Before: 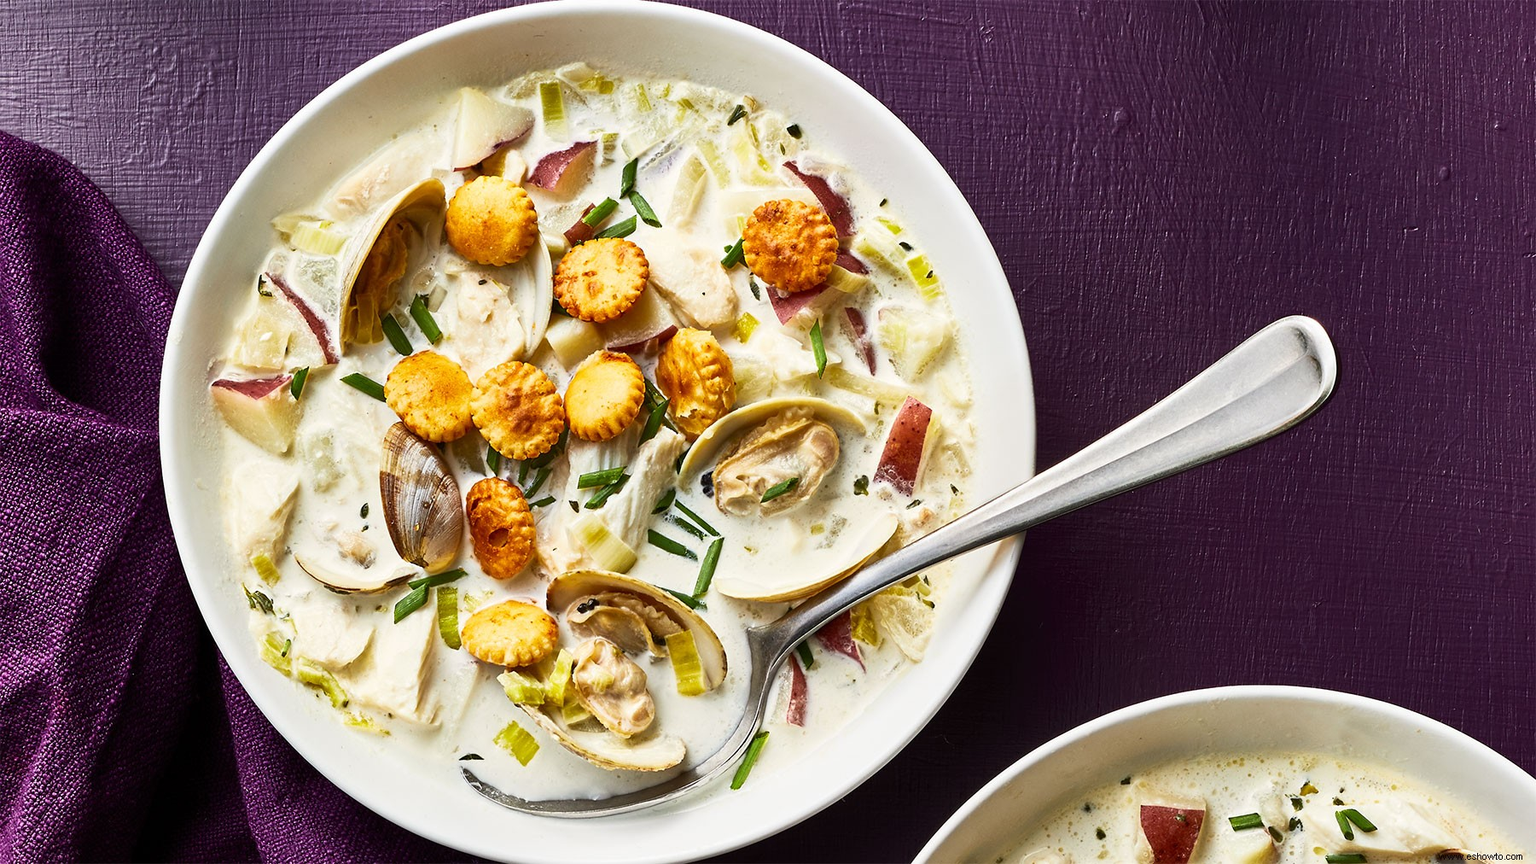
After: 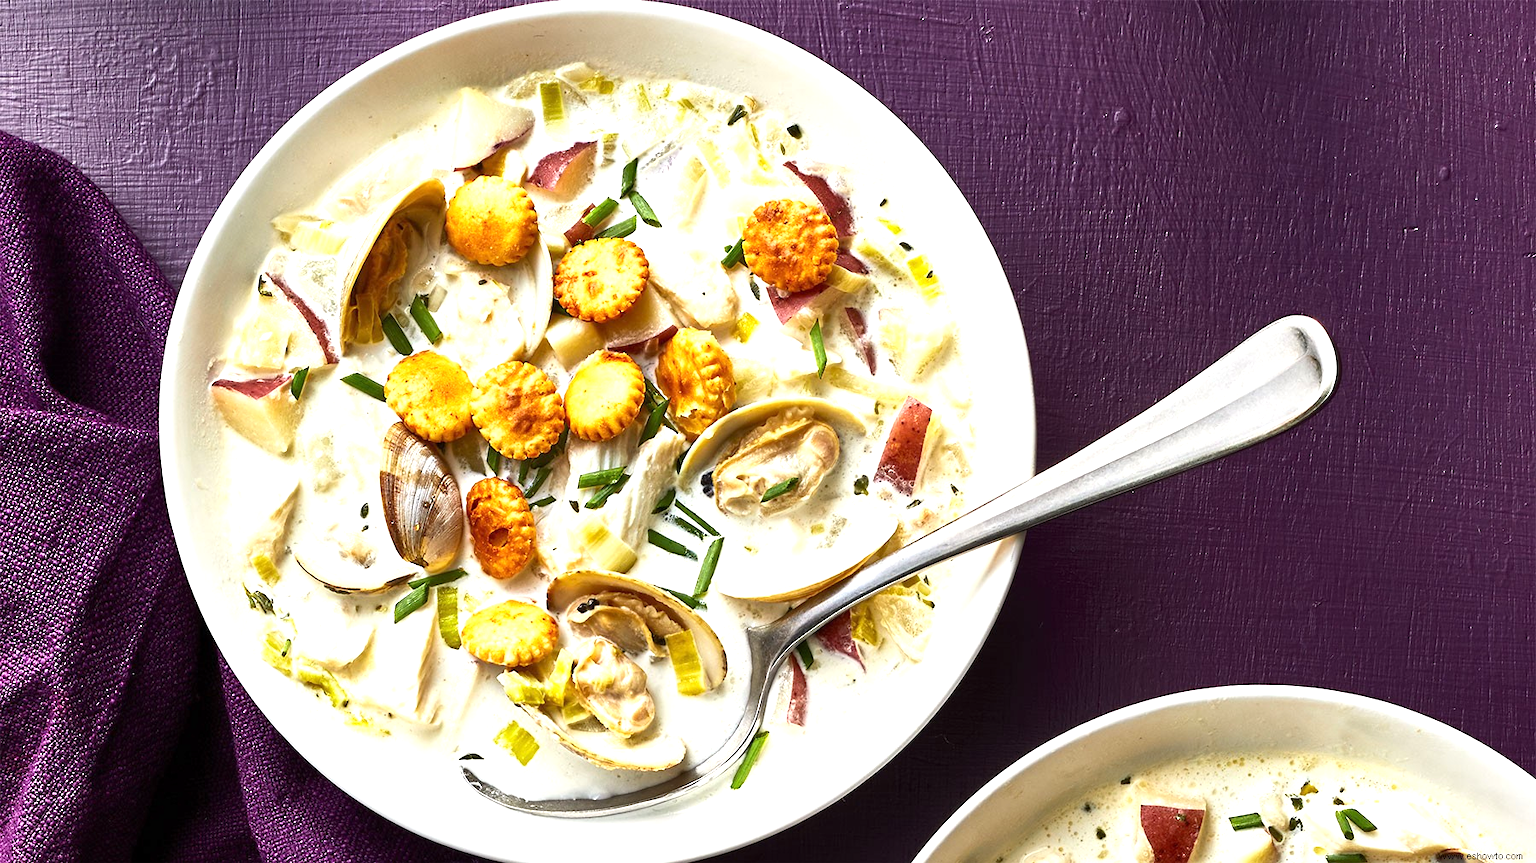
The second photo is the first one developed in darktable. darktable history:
sharpen: radius 2.876, amount 0.858, threshold 47.104
levels: white 99.94%
exposure: exposure 0.633 EV, compensate exposure bias true, compensate highlight preservation false
